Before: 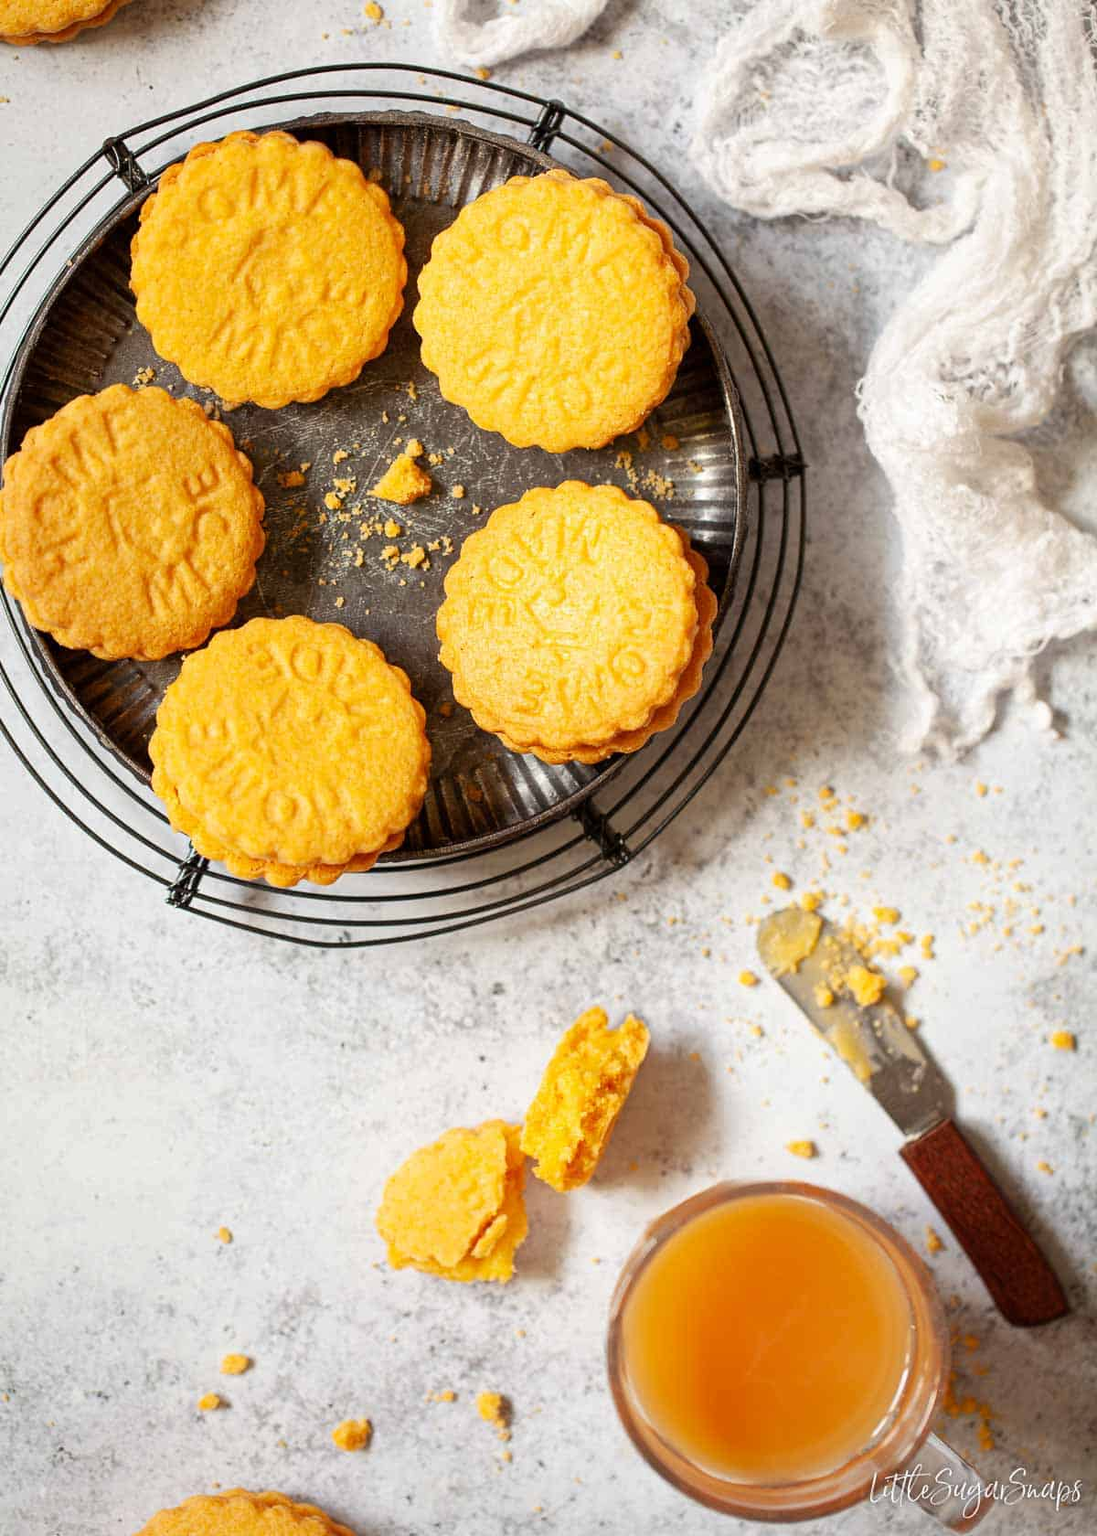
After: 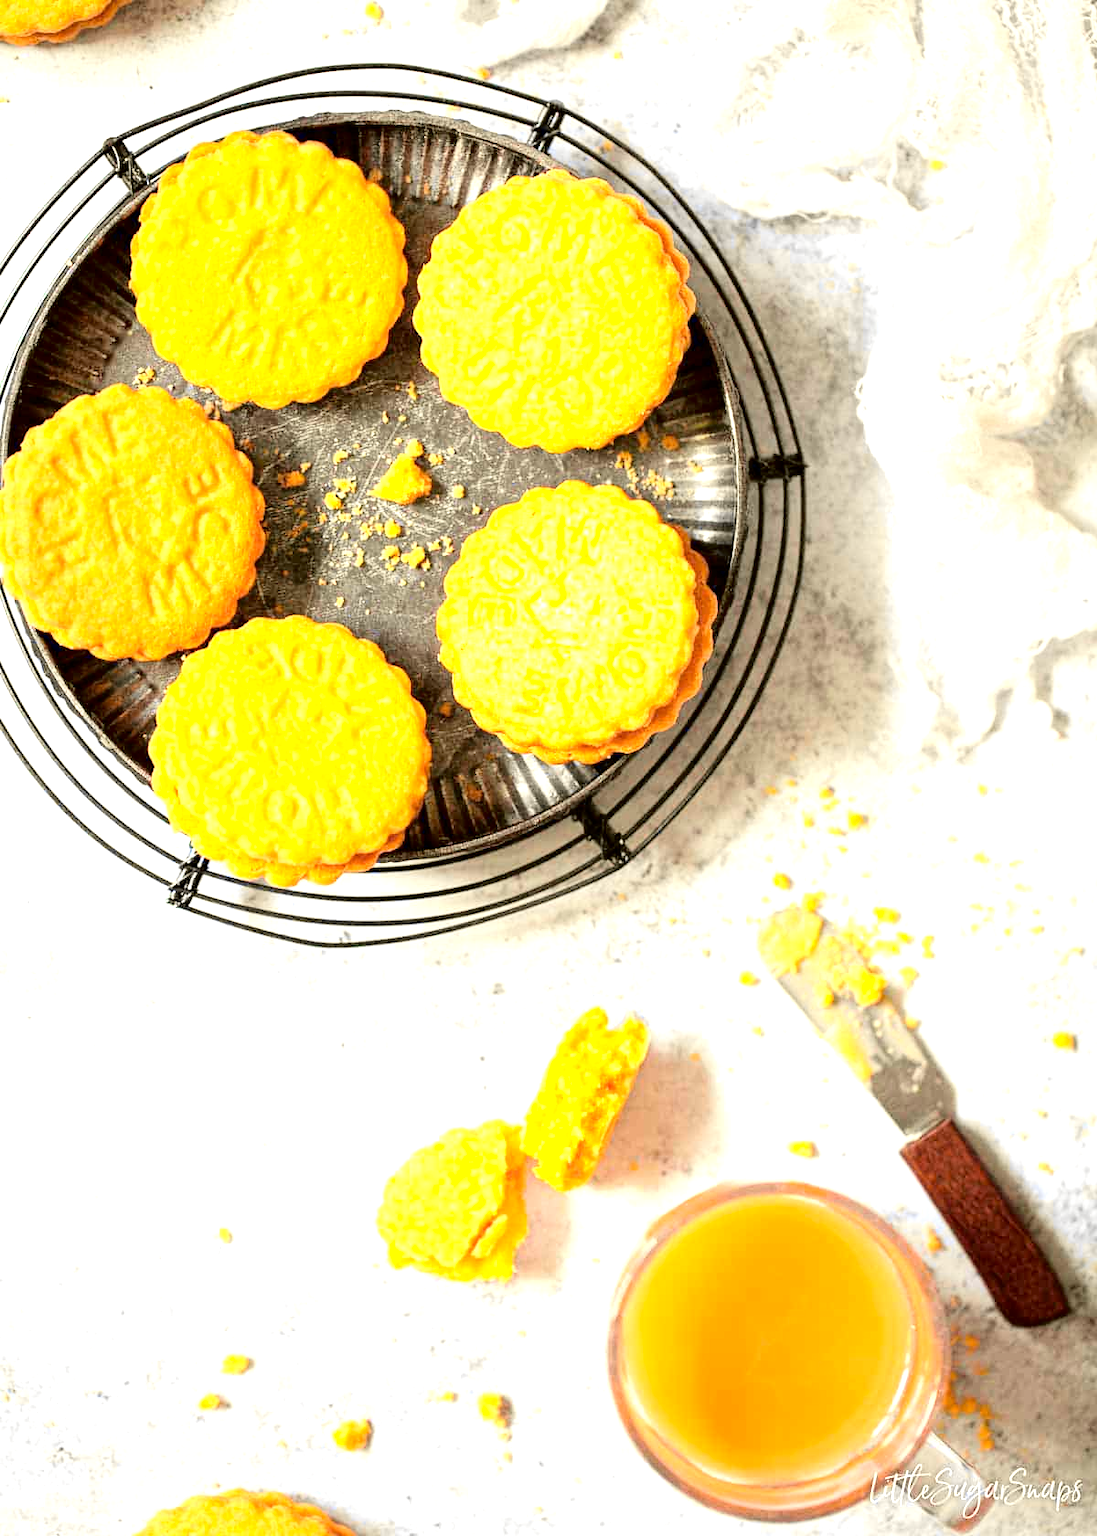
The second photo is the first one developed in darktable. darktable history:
exposure: exposure 1.223 EV, compensate highlight preservation false
tone curve: curves: ch0 [(0.017, 0) (0.122, 0.046) (0.295, 0.297) (0.449, 0.505) (0.559, 0.629) (0.729, 0.796) (0.879, 0.898) (1, 0.97)]; ch1 [(0, 0) (0.393, 0.4) (0.447, 0.447) (0.485, 0.497) (0.522, 0.503) (0.539, 0.52) (0.606, 0.6) (0.696, 0.679) (1, 1)]; ch2 [(0, 0) (0.369, 0.388) (0.449, 0.431) (0.499, 0.501) (0.516, 0.536) (0.604, 0.599) (0.741, 0.763) (1, 1)], color space Lab, independent channels, preserve colors none
